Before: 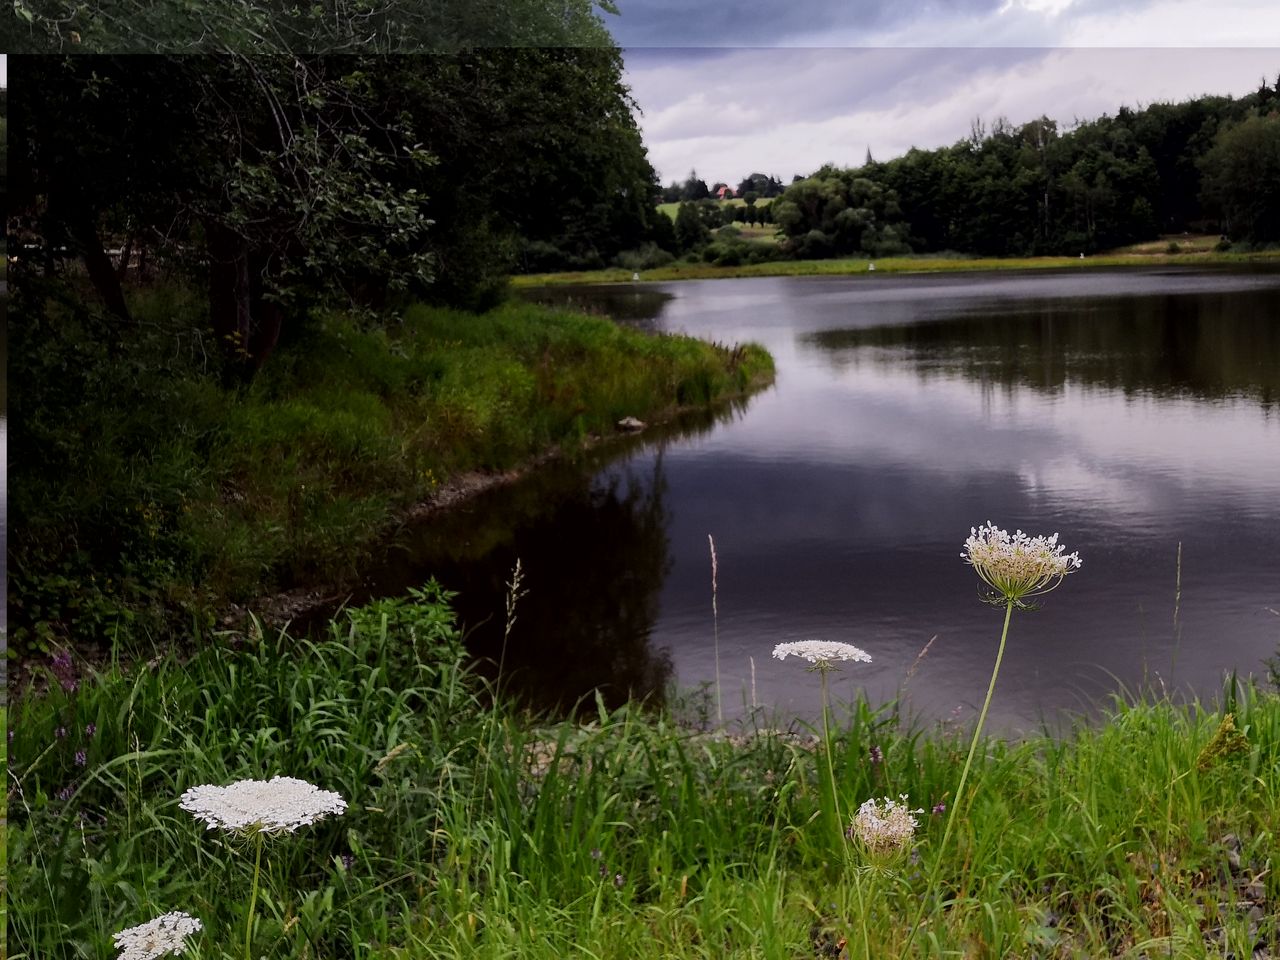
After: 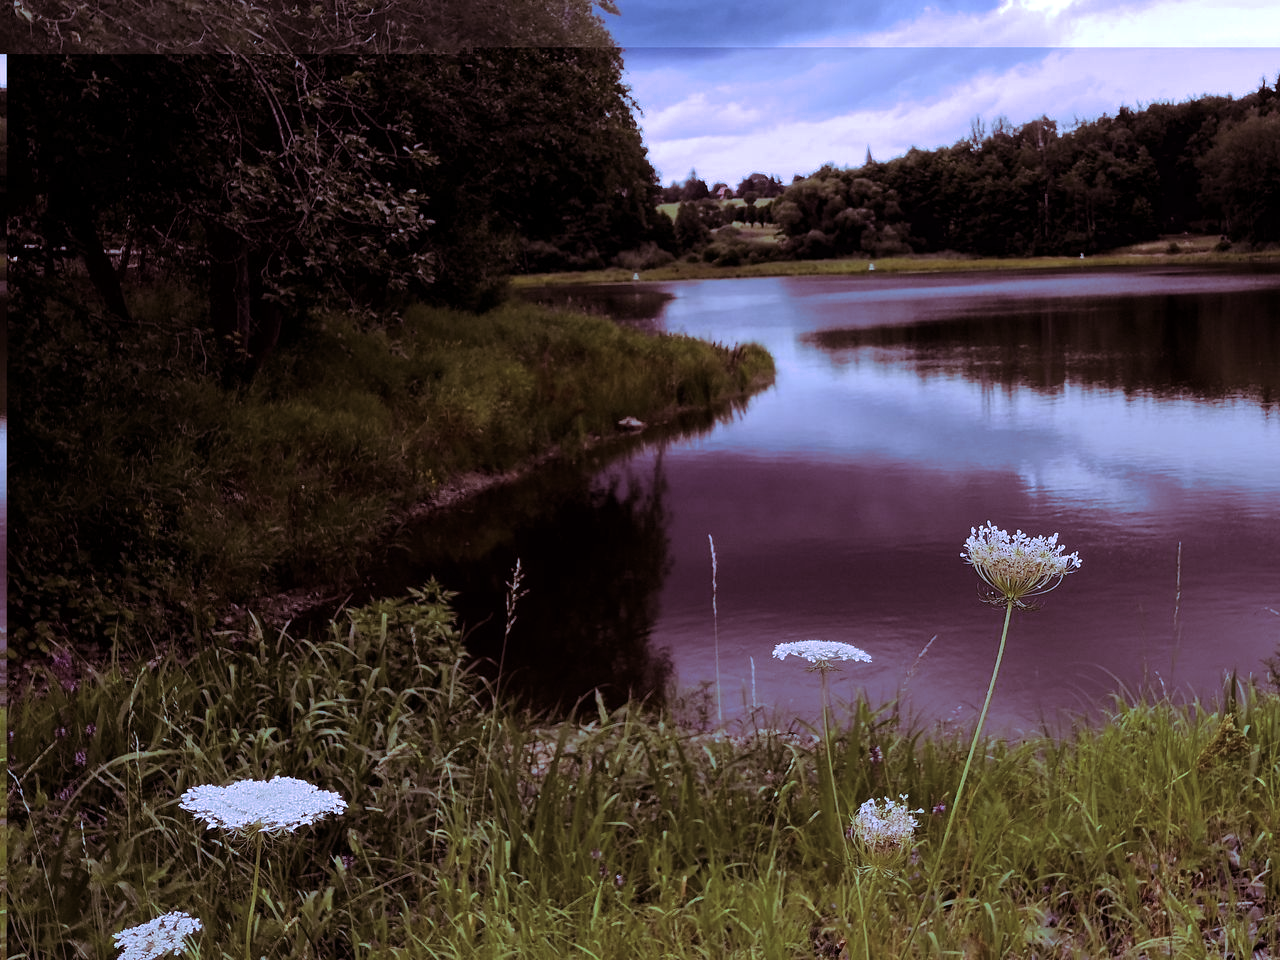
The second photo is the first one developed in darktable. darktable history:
white balance: red 0.871, blue 1.249
split-toning: highlights › hue 298.8°, highlights › saturation 0.73, compress 41.76%
